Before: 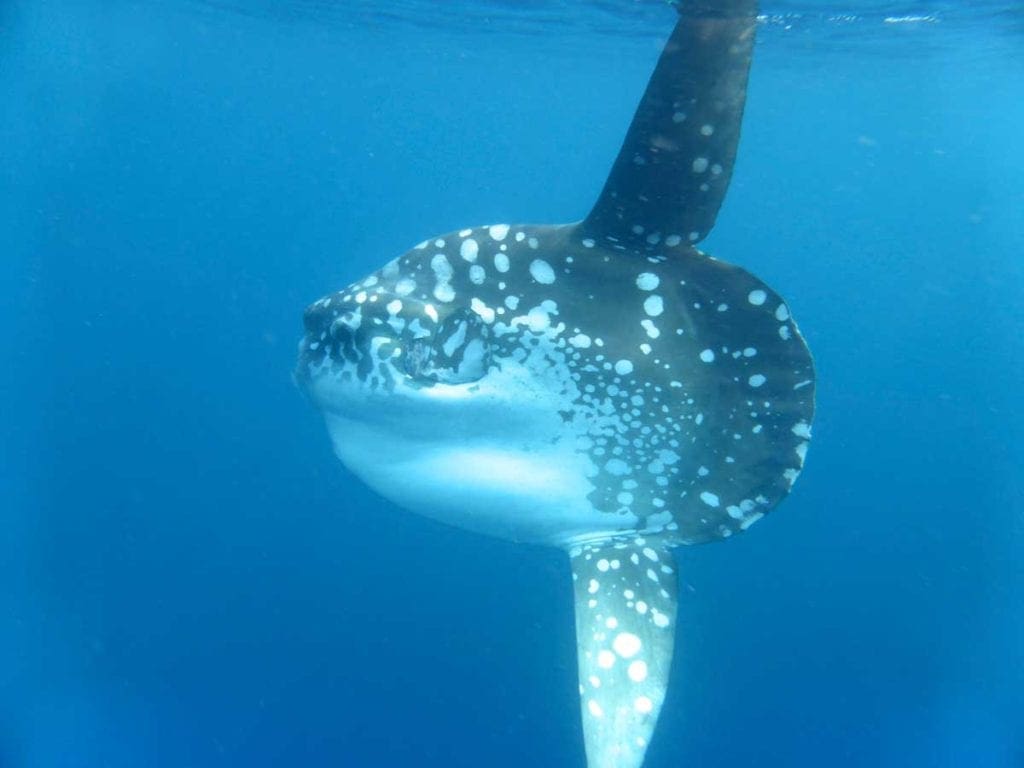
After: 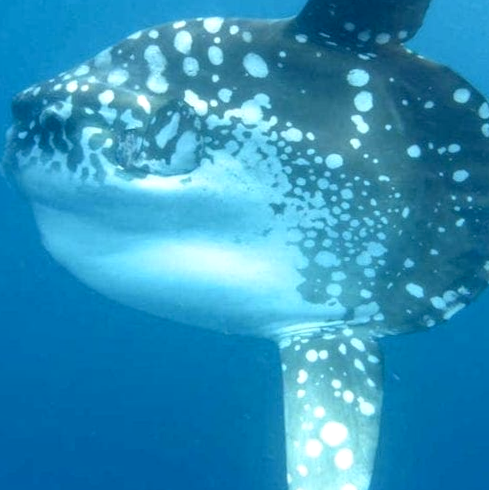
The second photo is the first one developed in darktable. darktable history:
crop: left 31.379%, top 24.658%, right 20.326%, bottom 6.628%
local contrast: detail 130%
white balance: emerald 1
rotate and perspective: rotation 0.679°, lens shift (horizontal) 0.136, crop left 0.009, crop right 0.991, crop top 0.078, crop bottom 0.95
